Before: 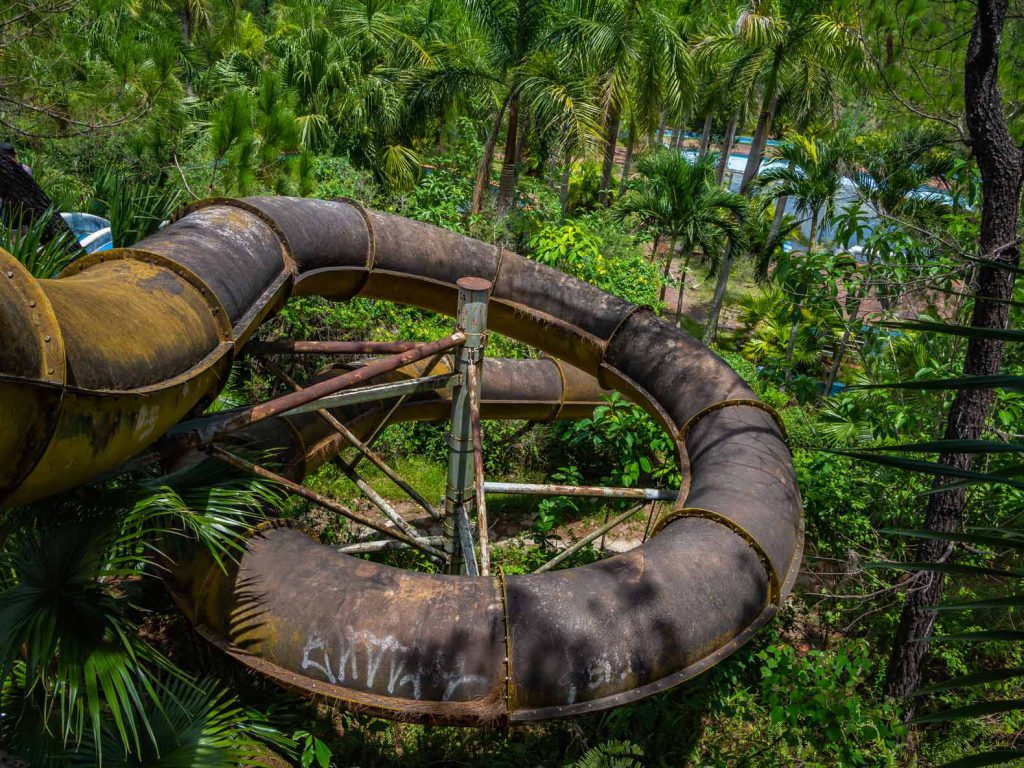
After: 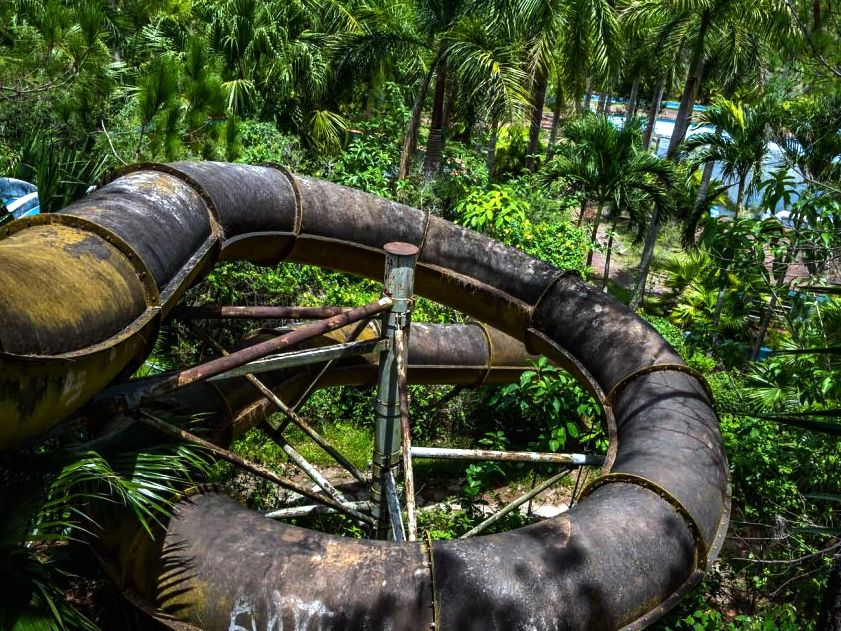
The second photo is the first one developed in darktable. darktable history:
tone equalizer: -8 EV -1.08 EV, -7 EV -1.01 EV, -6 EV -0.867 EV, -5 EV -0.578 EV, -3 EV 0.578 EV, -2 EV 0.867 EV, -1 EV 1.01 EV, +0 EV 1.08 EV, edges refinement/feathering 500, mask exposure compensation -1.57 EV, preserve details no
white balance: red 0.925, blue 1.046
crop and rotate: left 7.196%, top 4.574%, right 10.605%, bottom 13.178%
